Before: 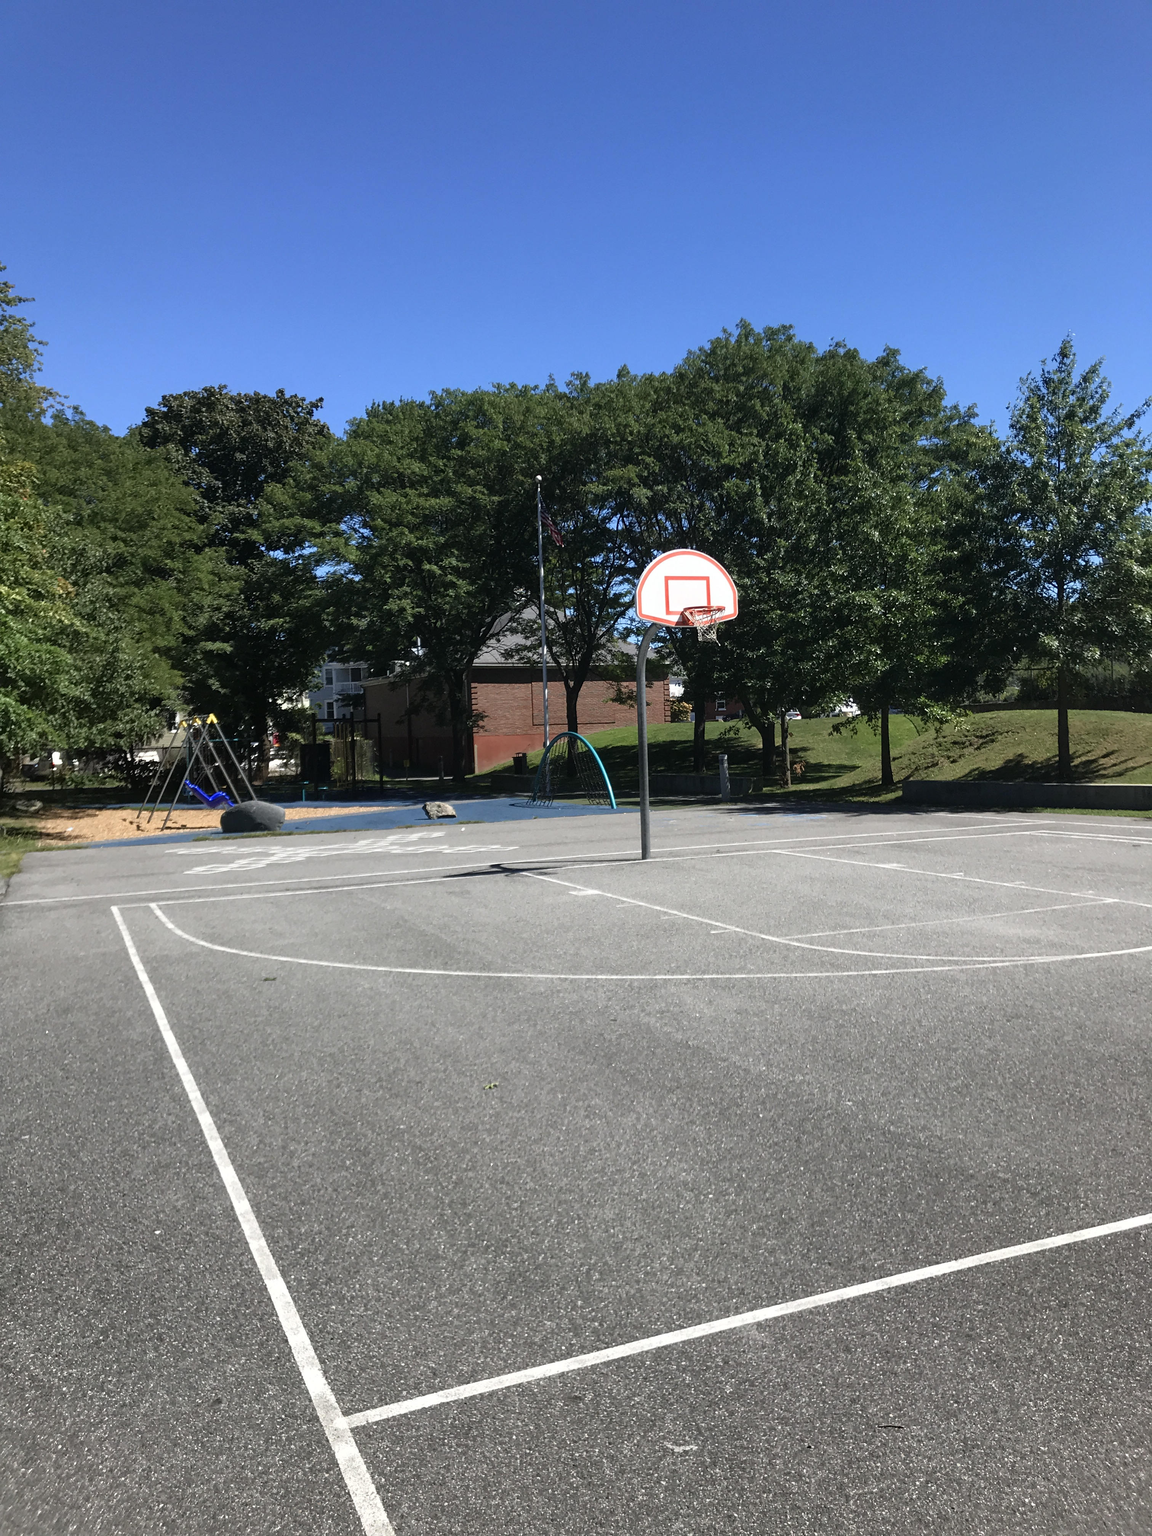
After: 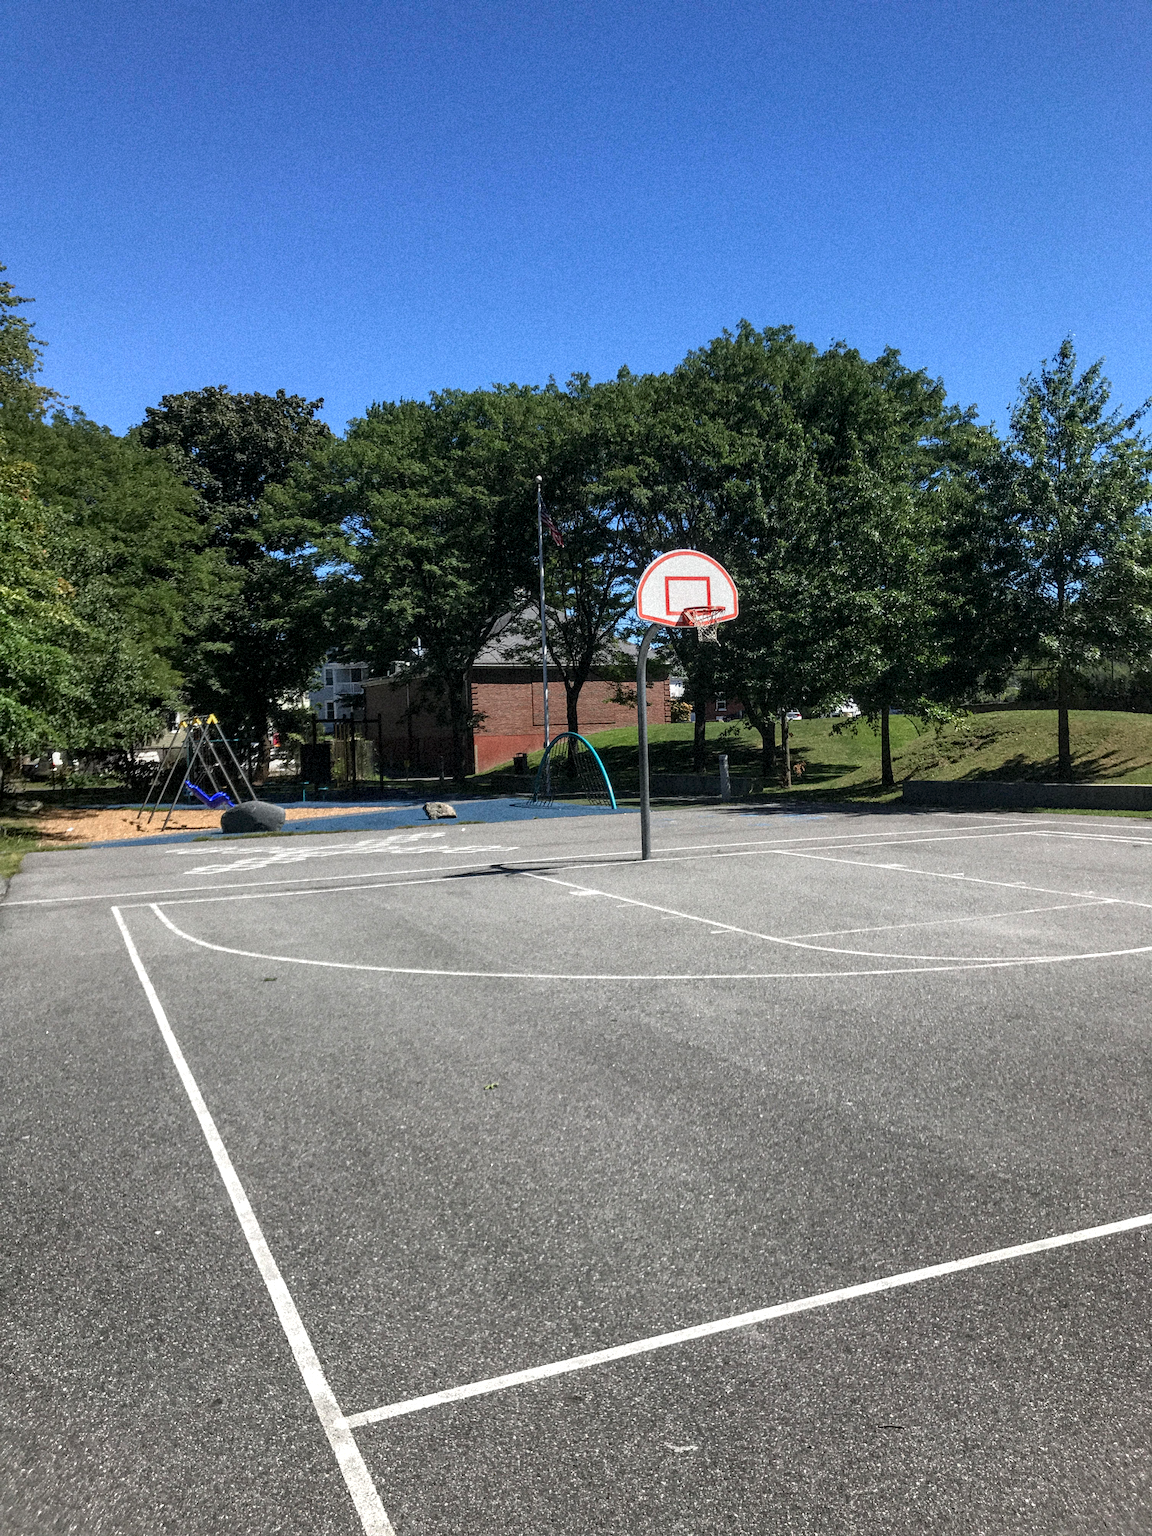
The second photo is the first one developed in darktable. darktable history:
local contrast: detail 130%
white balance: red 1, blue 1
grain: strength 35%, mid-tones bias 0%
